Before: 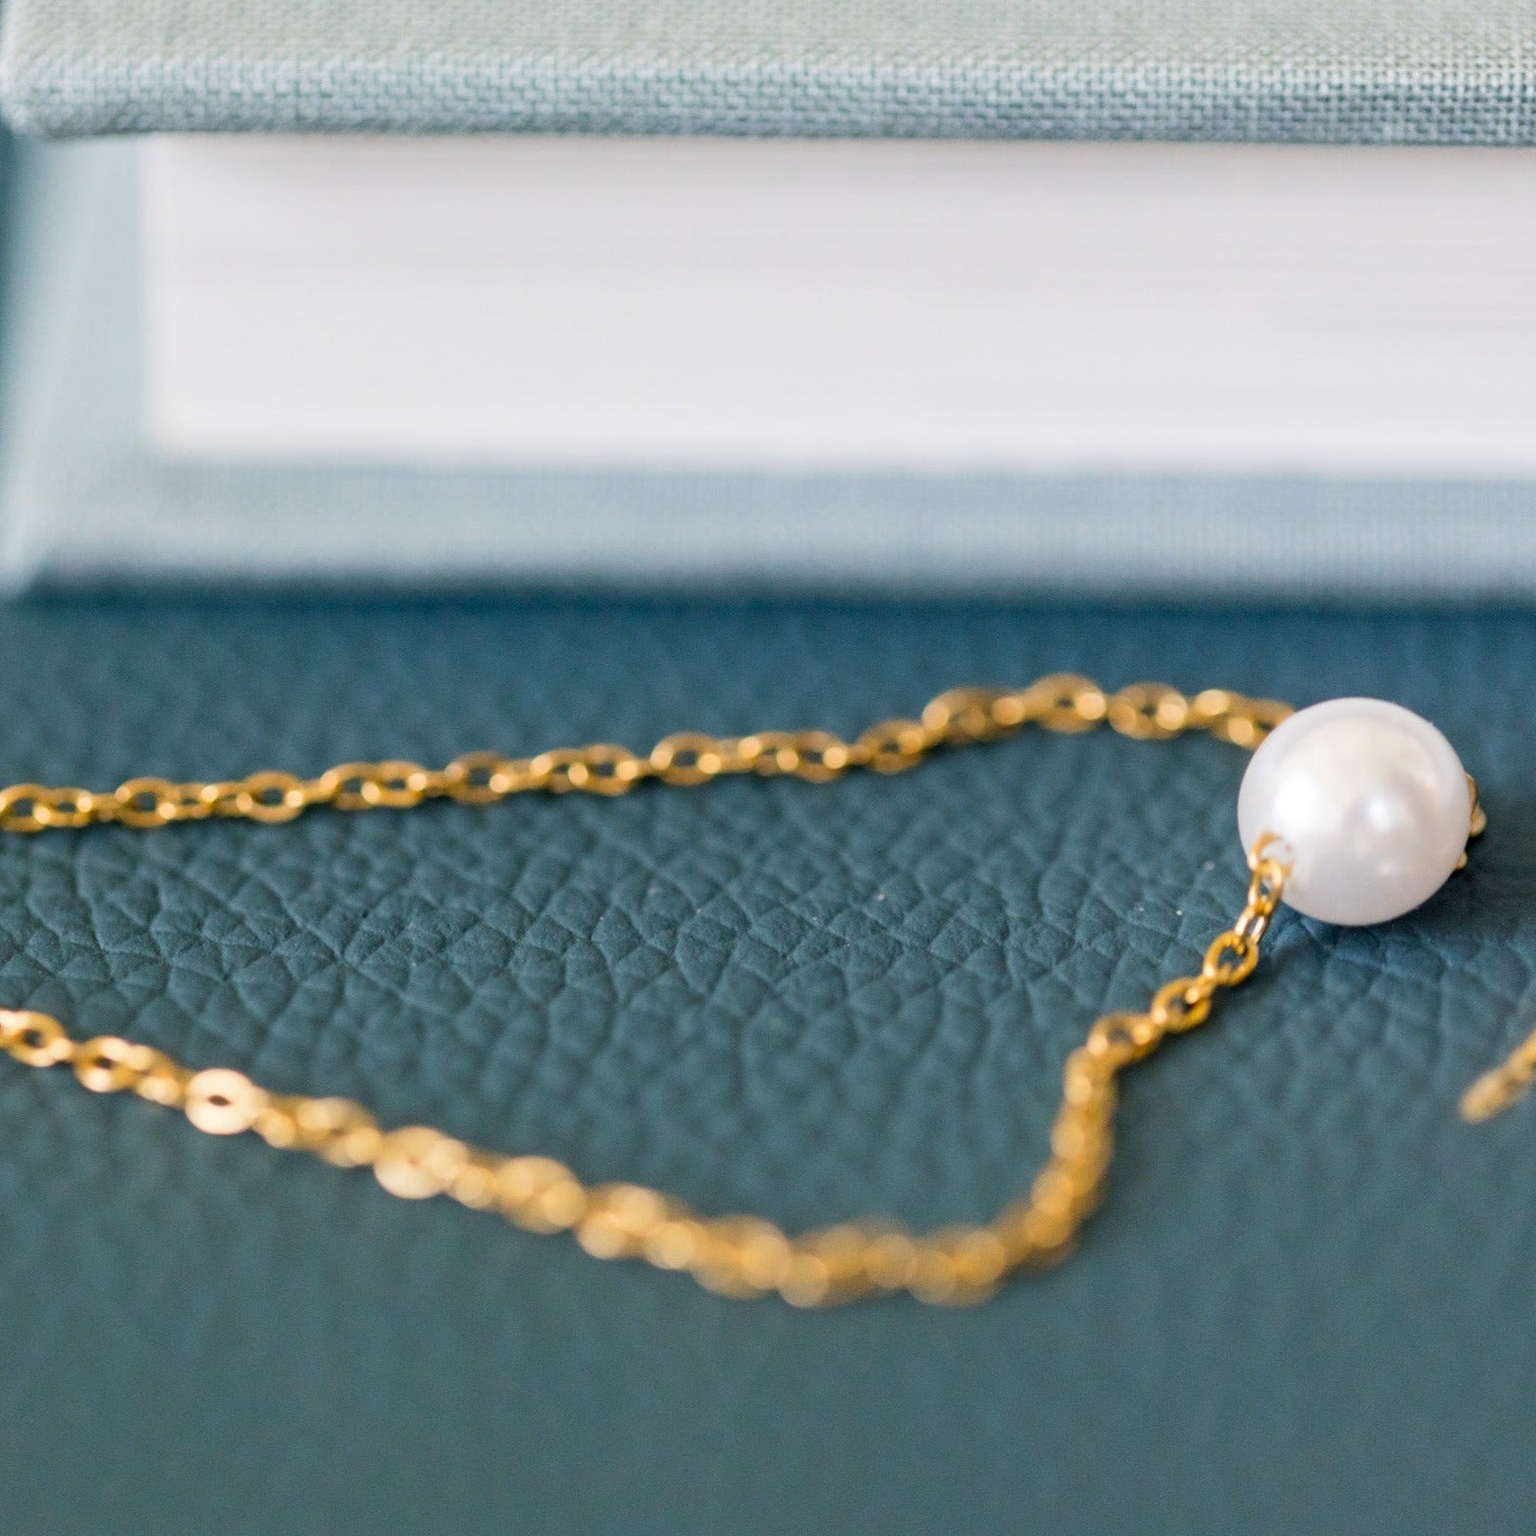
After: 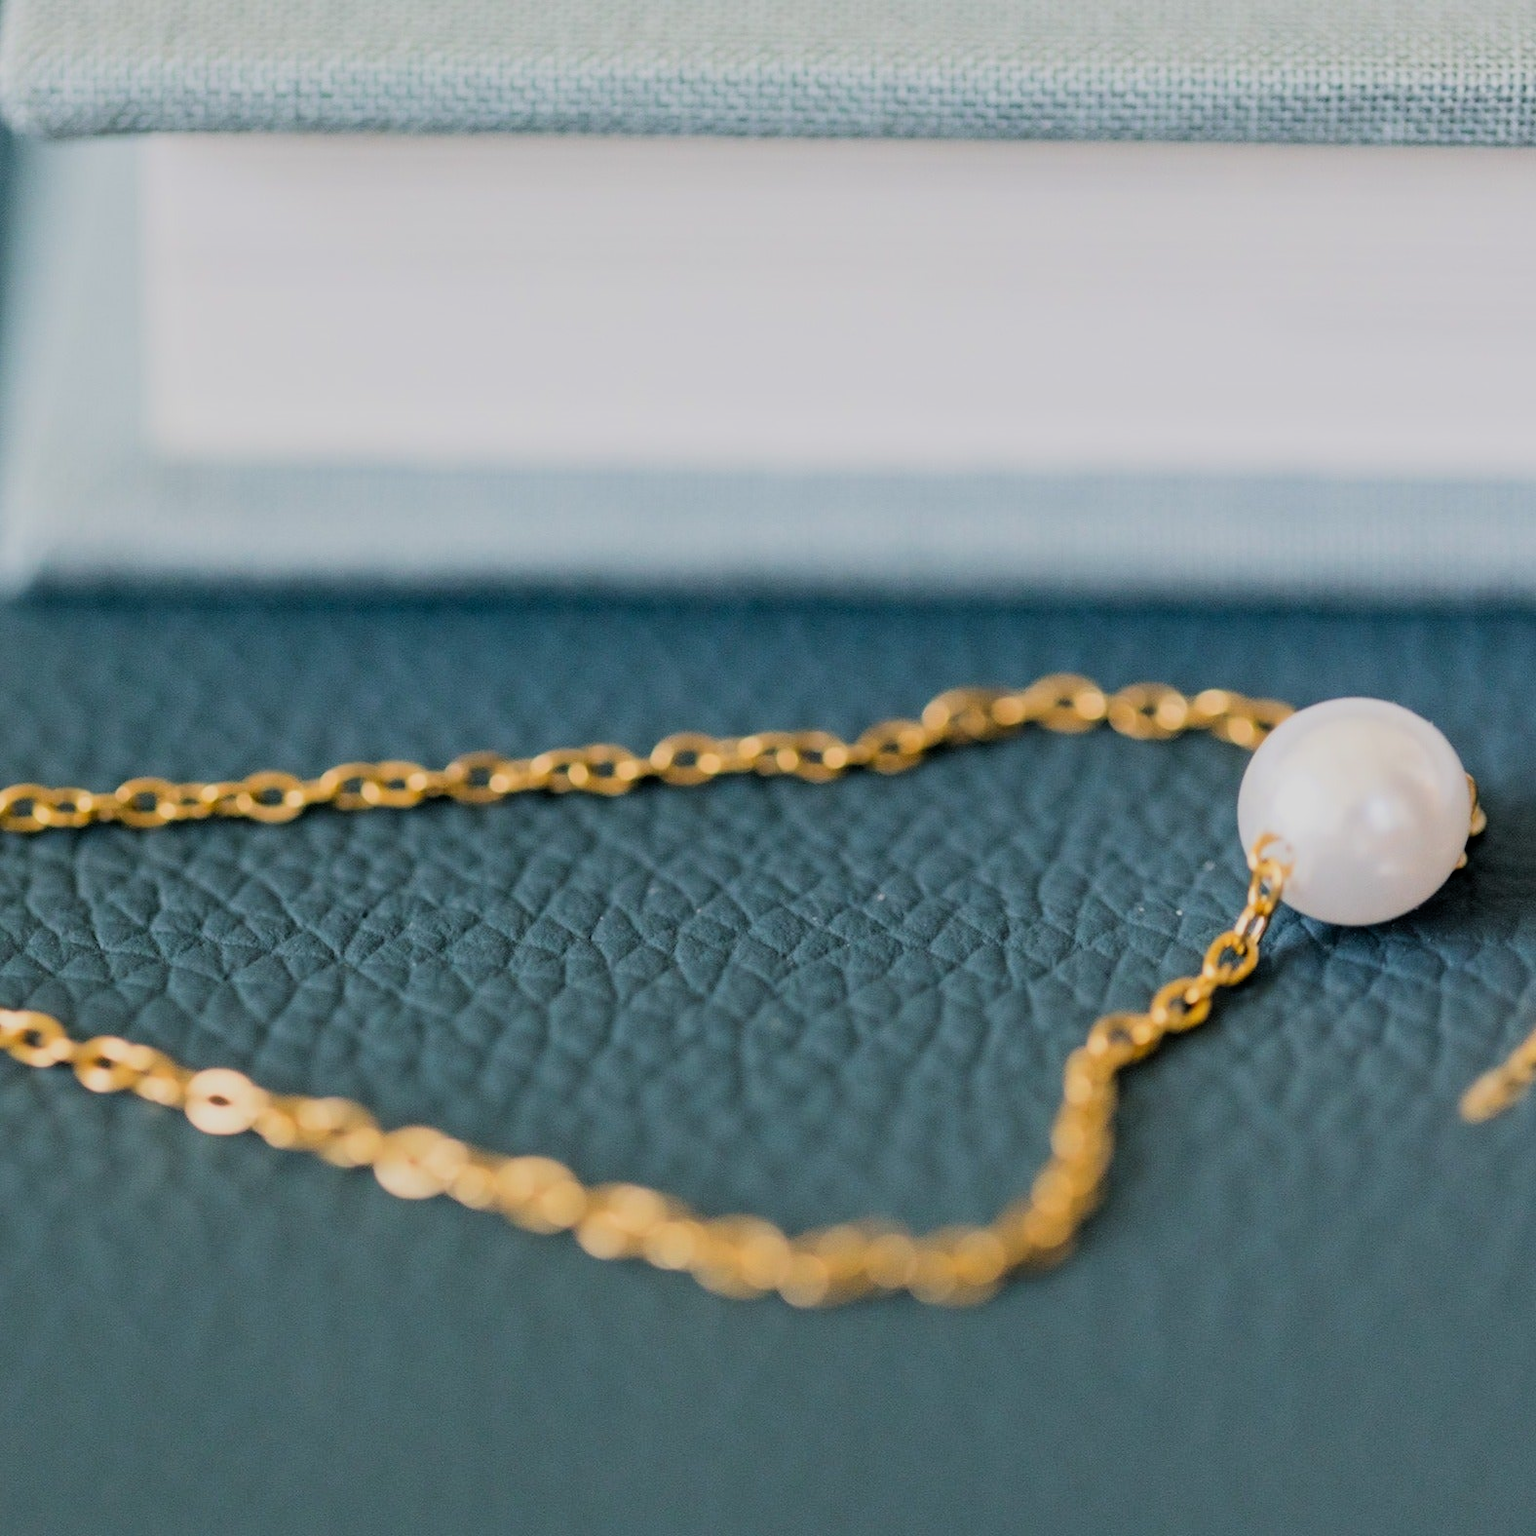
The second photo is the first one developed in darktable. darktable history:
filmic rgb: black relative exposure -7.65 EV, white relative exposure 4.56 EV, hardness 3.61, contrast 1.061, color science v6 (2022)
